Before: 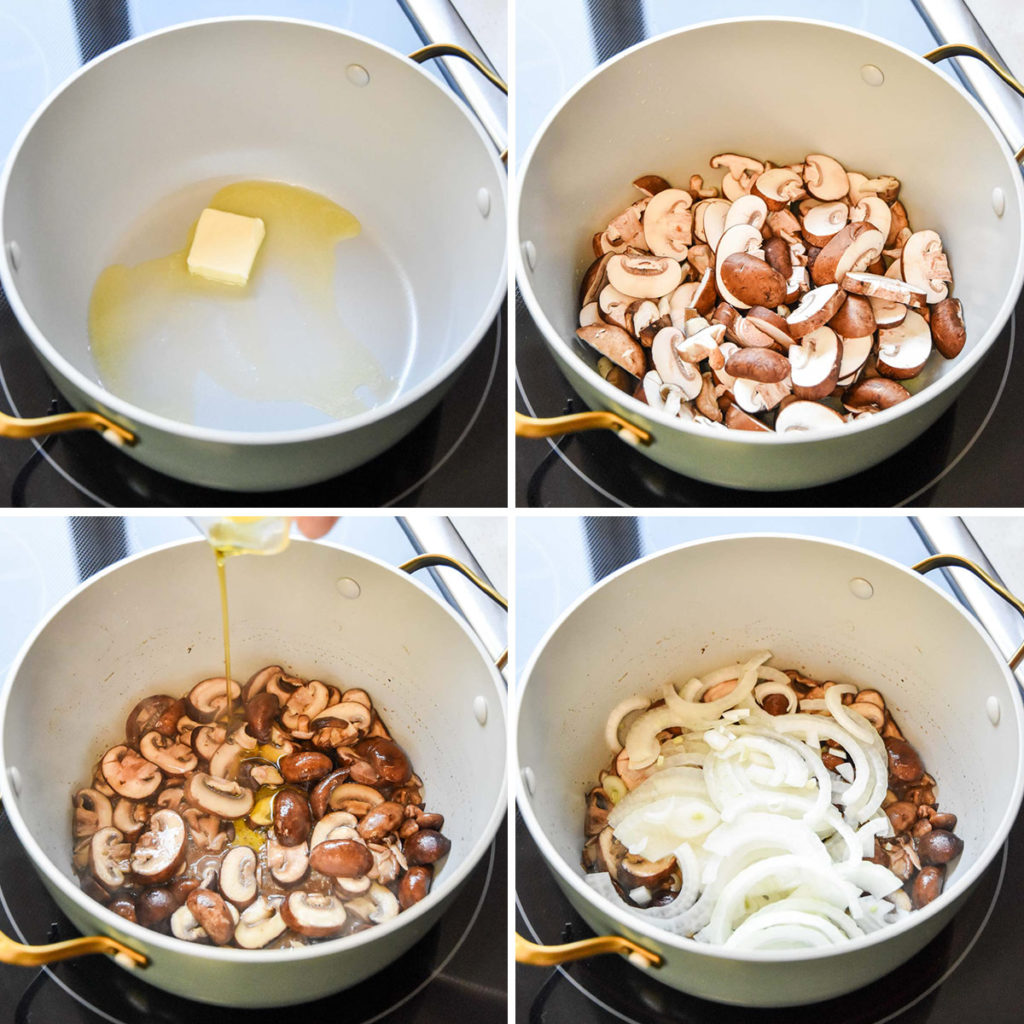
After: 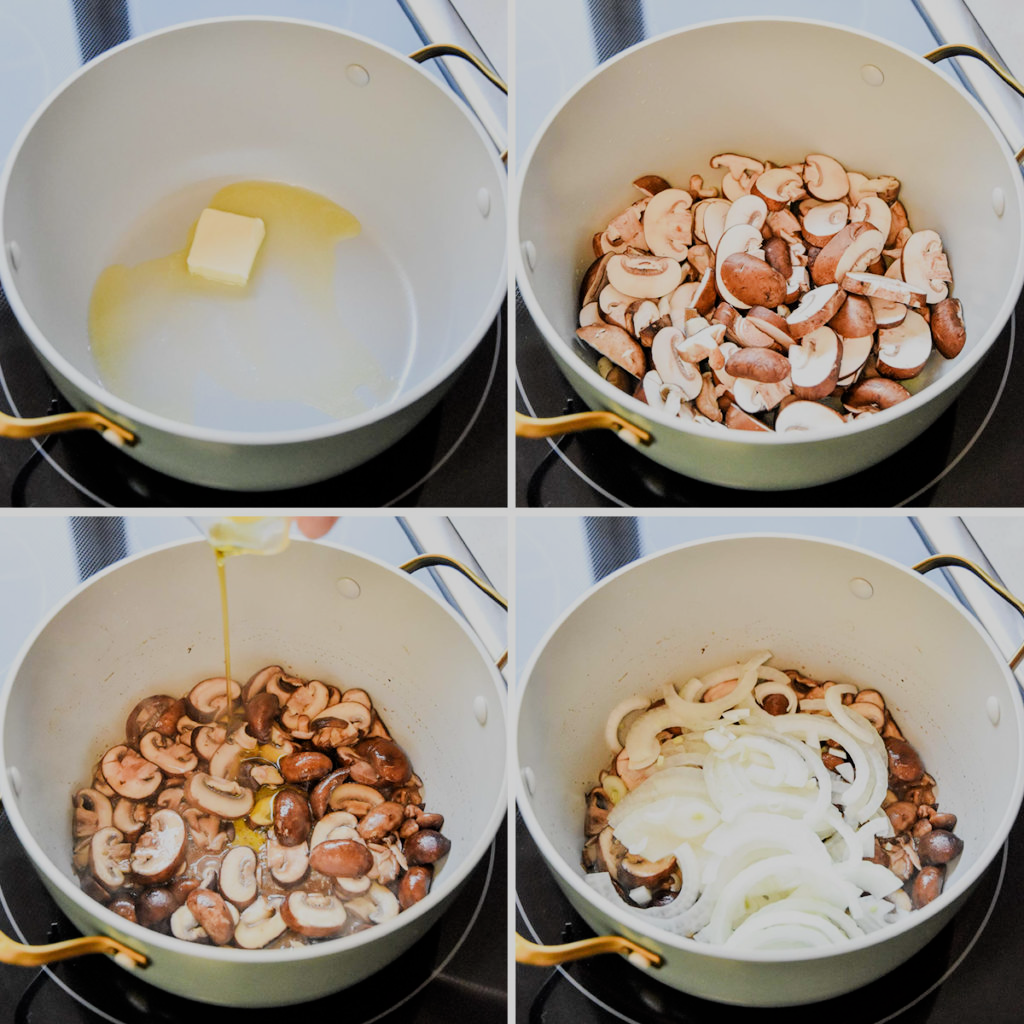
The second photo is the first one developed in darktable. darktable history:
filmic rgb: black relative exposure -7.08 EV, white relative exposure 5.38 EV, hardness 3.03
